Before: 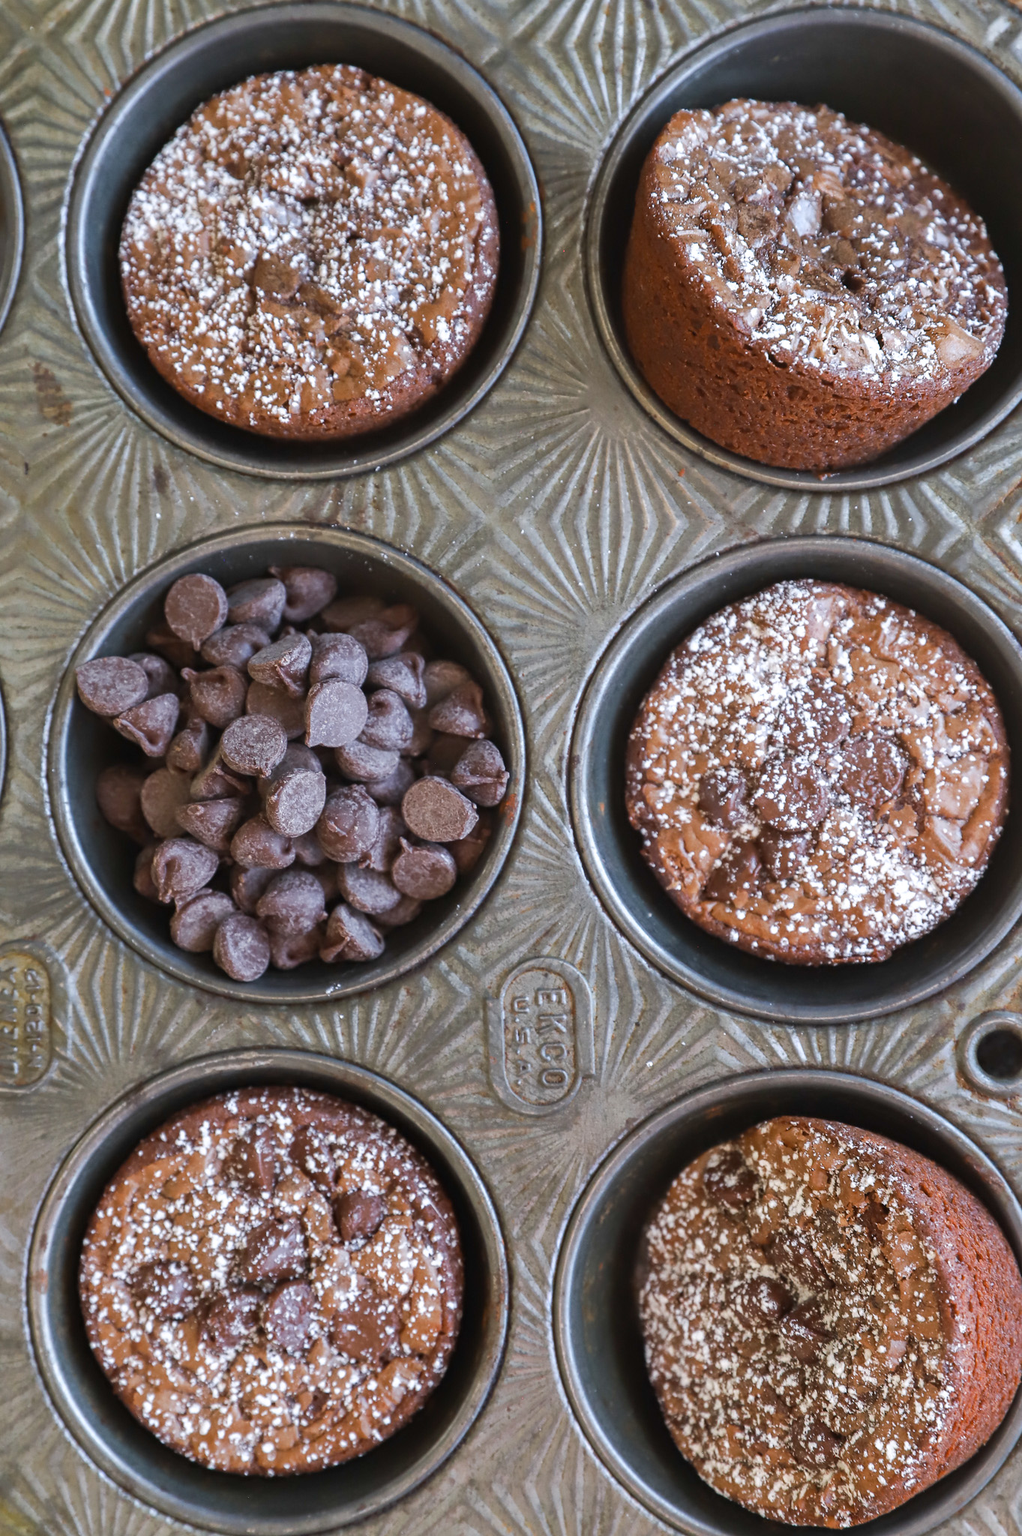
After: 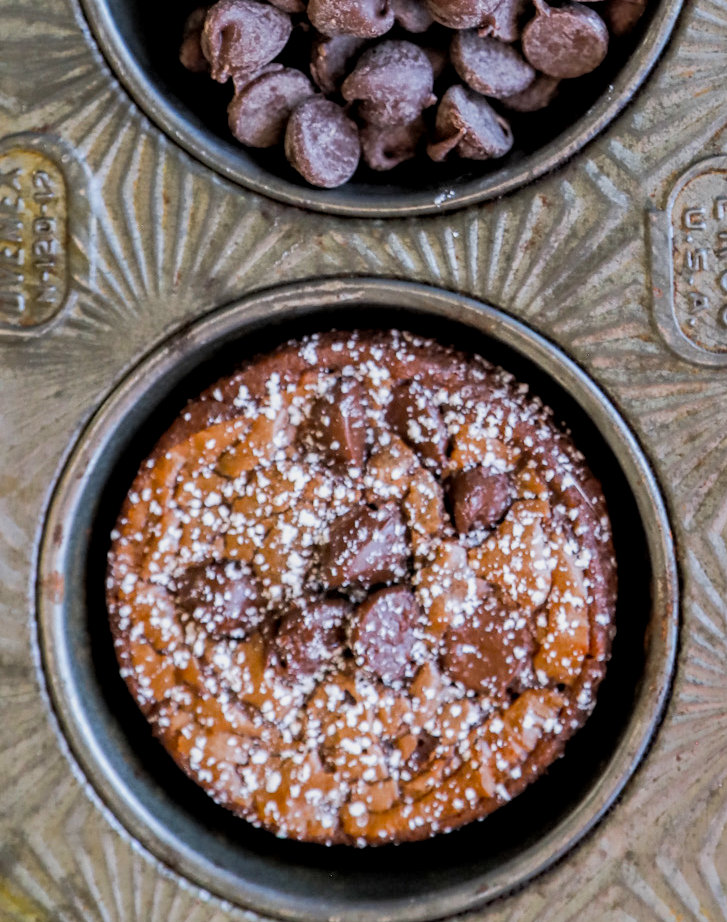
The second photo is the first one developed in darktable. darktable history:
shadows and highlights: on, module defaults
tone equalizer: -8 EV -0.417 EV, -7 EV -0.389 EV, -6 EV -0.333 EV, -5 EV -0.222 EV, -3 EV 0.222 EV, -2 EV 0.333 EV, -1 EV 0.389 EV, +0 EV 0.417 EV, edges refinement/feathering 500, mask exposure compensation -1.57 EV, preserve details no
local contrast: on, module defaults
filmic rgb: black relative exposure -7.75 EV, white relative exposure 4.4 EV, threshold 3 EV, target black luminance 0%, hardness 3.76, latitude 50.51%, contrast 1.074, highlights saturation mix 10%, shadows ↔ highlights balance -0.22%, color science v4 (2020), enable highlight reconstruction true
crop and rotate: top 54.778%, right 46.61%, bottom 0.159%
